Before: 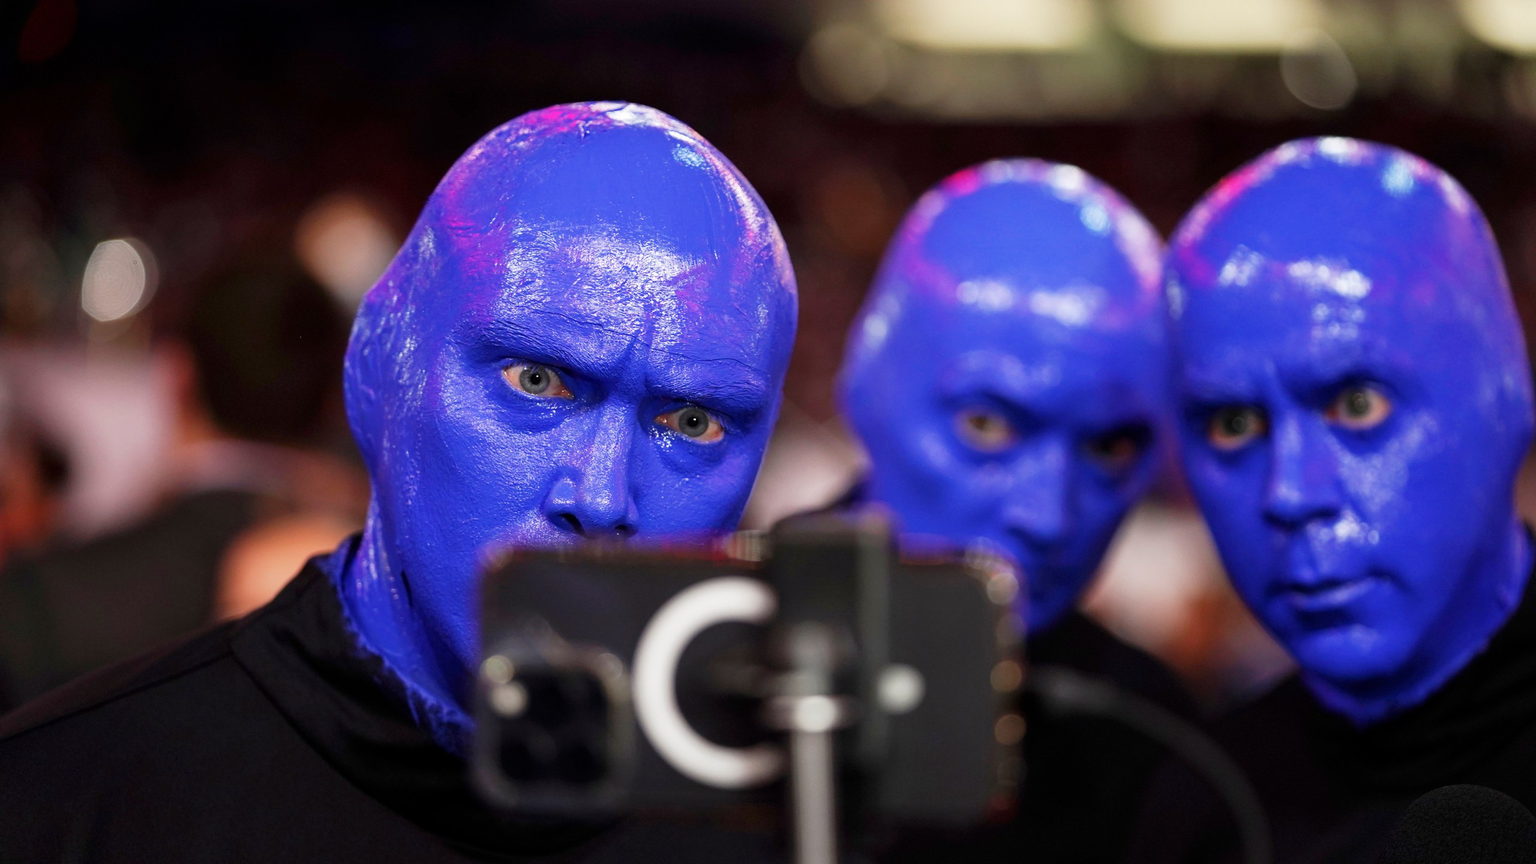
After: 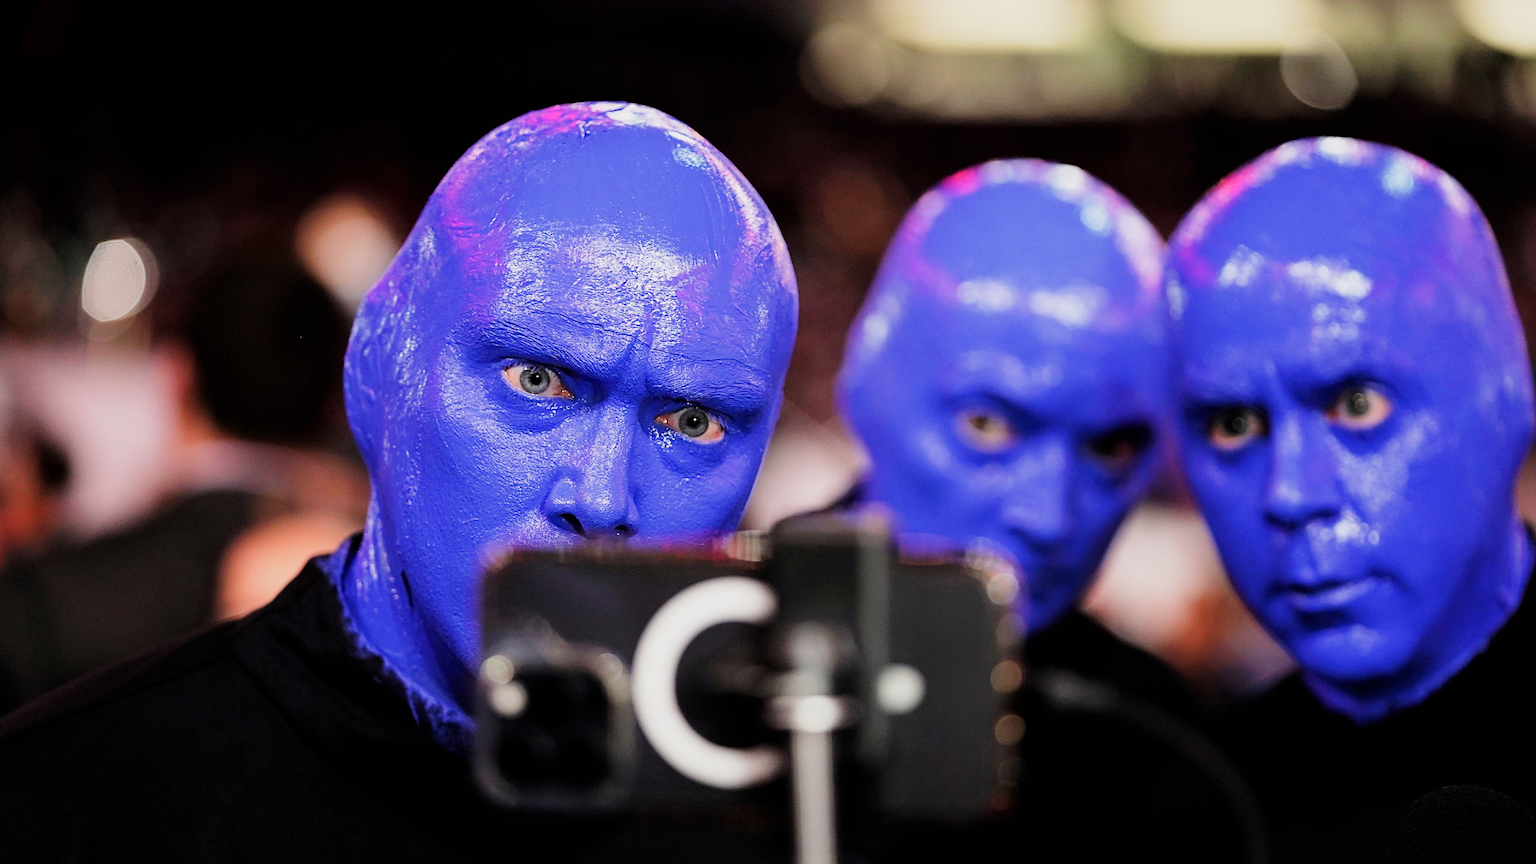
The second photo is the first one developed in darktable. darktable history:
tone equalizer: -8 EV -0.425 EV, -7 EV -0.377 EV, -6 EV -0.309 EV, -5 EV -0.24 EV, -3 EV 0.226 EV, -2 EV 0.35 EV, -1 EV 0.4 EV, +0 EV 0.44 EV, edges refinement/feathering 500, mask exposure compensation -1.57 EV, preserve details guided filter
exposure: black level correction 0, exposure 0.699 EV, compensate highlight preservation false
sharpen: on, module defaults
filmic rgb: black relative exposure -7.19 EV, white relative exposure 5.36 EV, hardness 3.03
